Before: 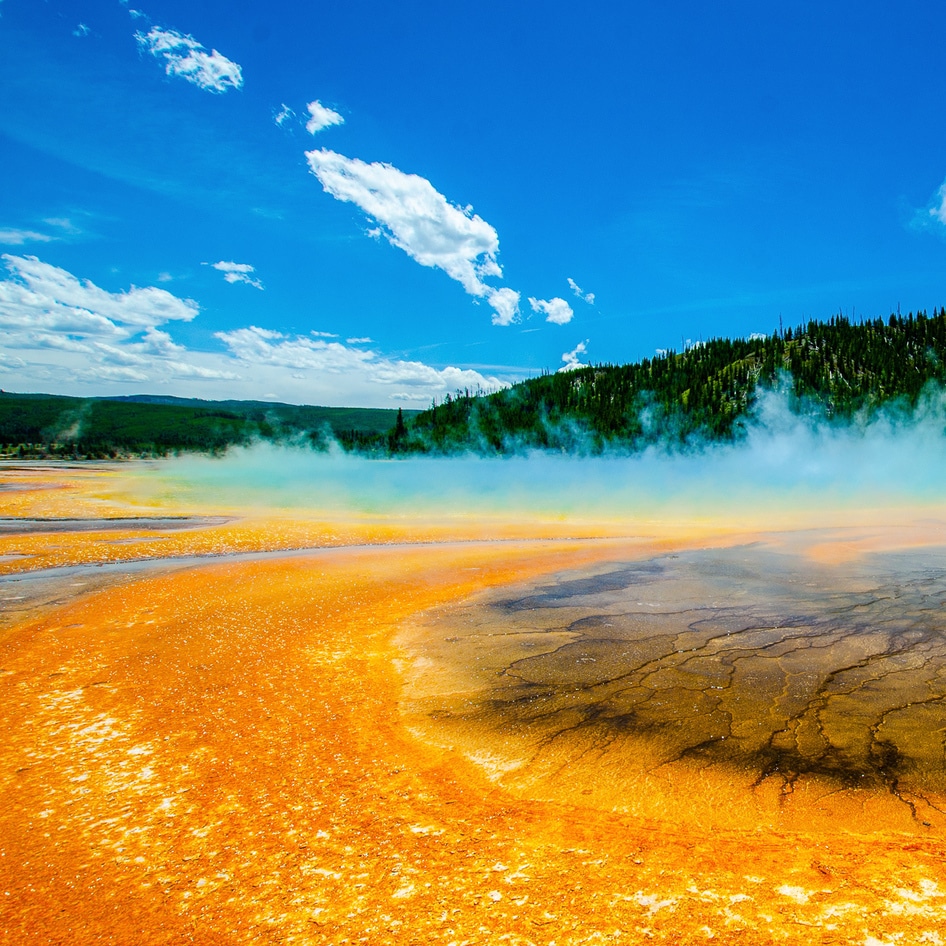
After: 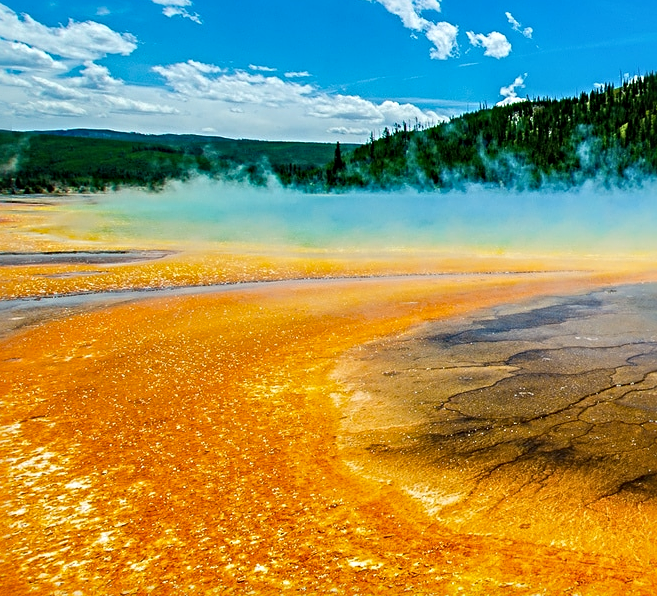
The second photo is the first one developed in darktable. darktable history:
sharpen: radius 4.875
shadows and highlights: soften with gaussian
crop: left 6.606%, top 28.128%, right 23.921%, bottom 8.816%
